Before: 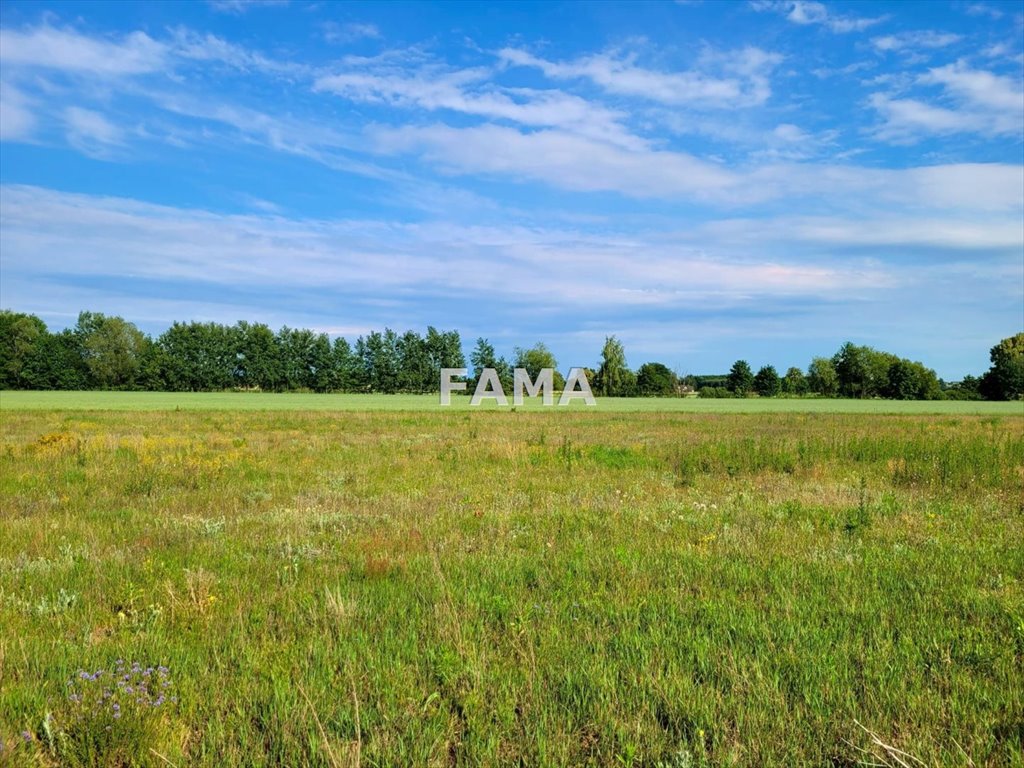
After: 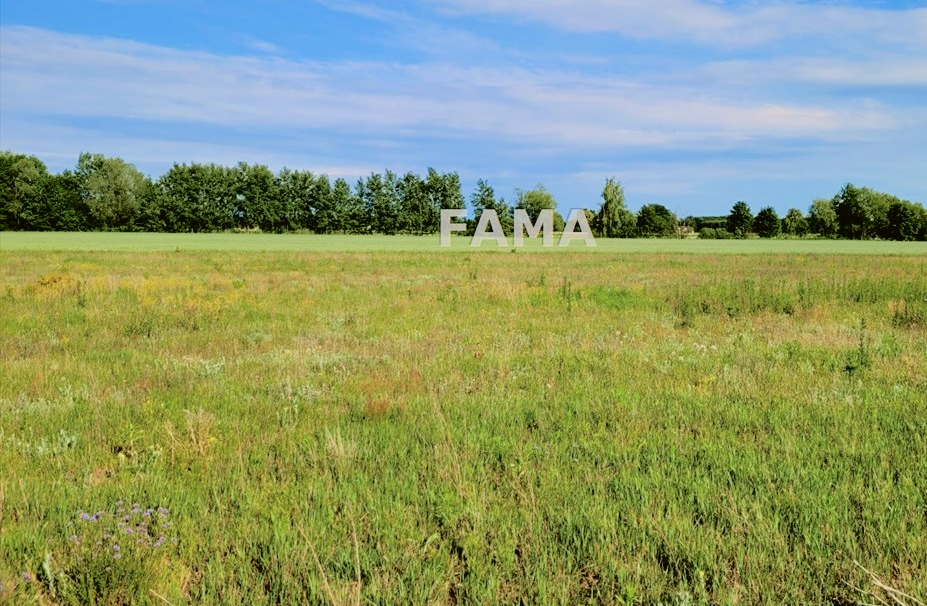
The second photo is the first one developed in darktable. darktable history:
tone curve: curves: ch0 [(0, 0.021) (0.049, 0.044) (0.152, 0.14) (0.328, 0.377) (0.473, 0.543) (0.641, 0.705) (0.85, 0.894) (1, 0.969)]; ch1 [(0, 0) (0.302, 0.331) (0.427, 0.433) (0.472, 0.47) (0.502, 0.503) (0.527, 0.524) (0.564, 0.591) (0.602, 0.632) (0.677, 0.701) (0.859, 0.885) (1, 1)]; ch2 [(0, 0) (0.33, 0.301) (0.447, 0.44) (0.487, 0.496) (0.502, 0.516) (0.535, 0.563) (0.565, 0.6) (0.618, 0.629) (1, 1)], color space Lab, independent channels, preserve colors none
filmic rgb: black relative exposure -7.65 EV, white relative exposure 4.56 EV, hardness 3.61
crop: top 20.829%, right 9.403%, bottom 0.248%
